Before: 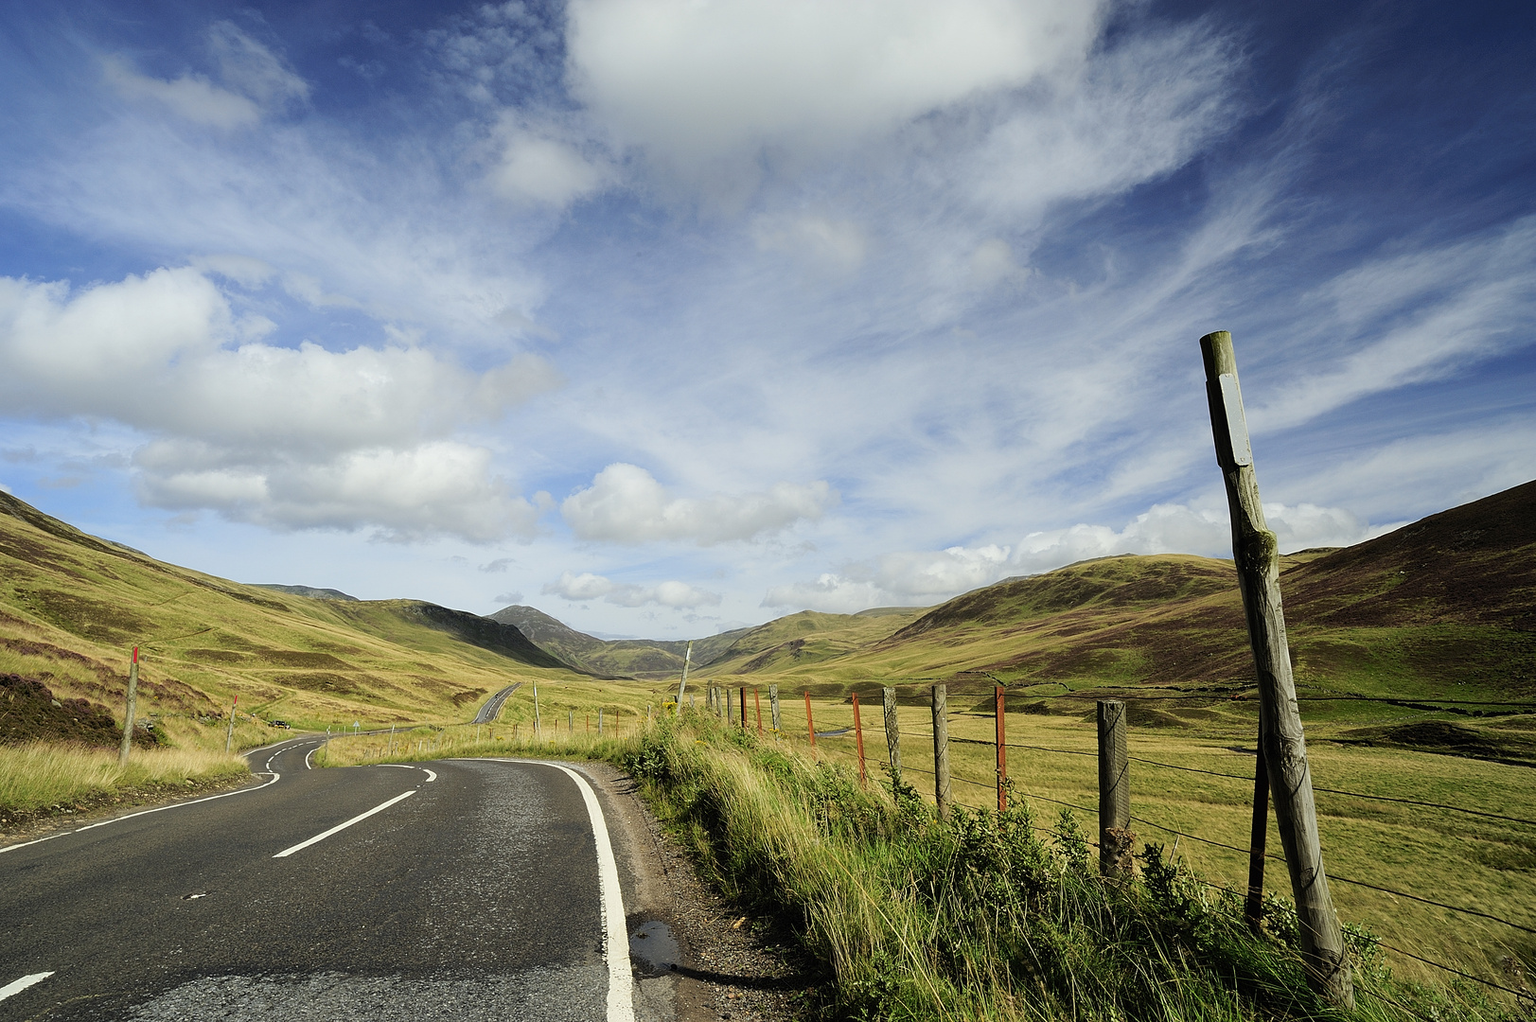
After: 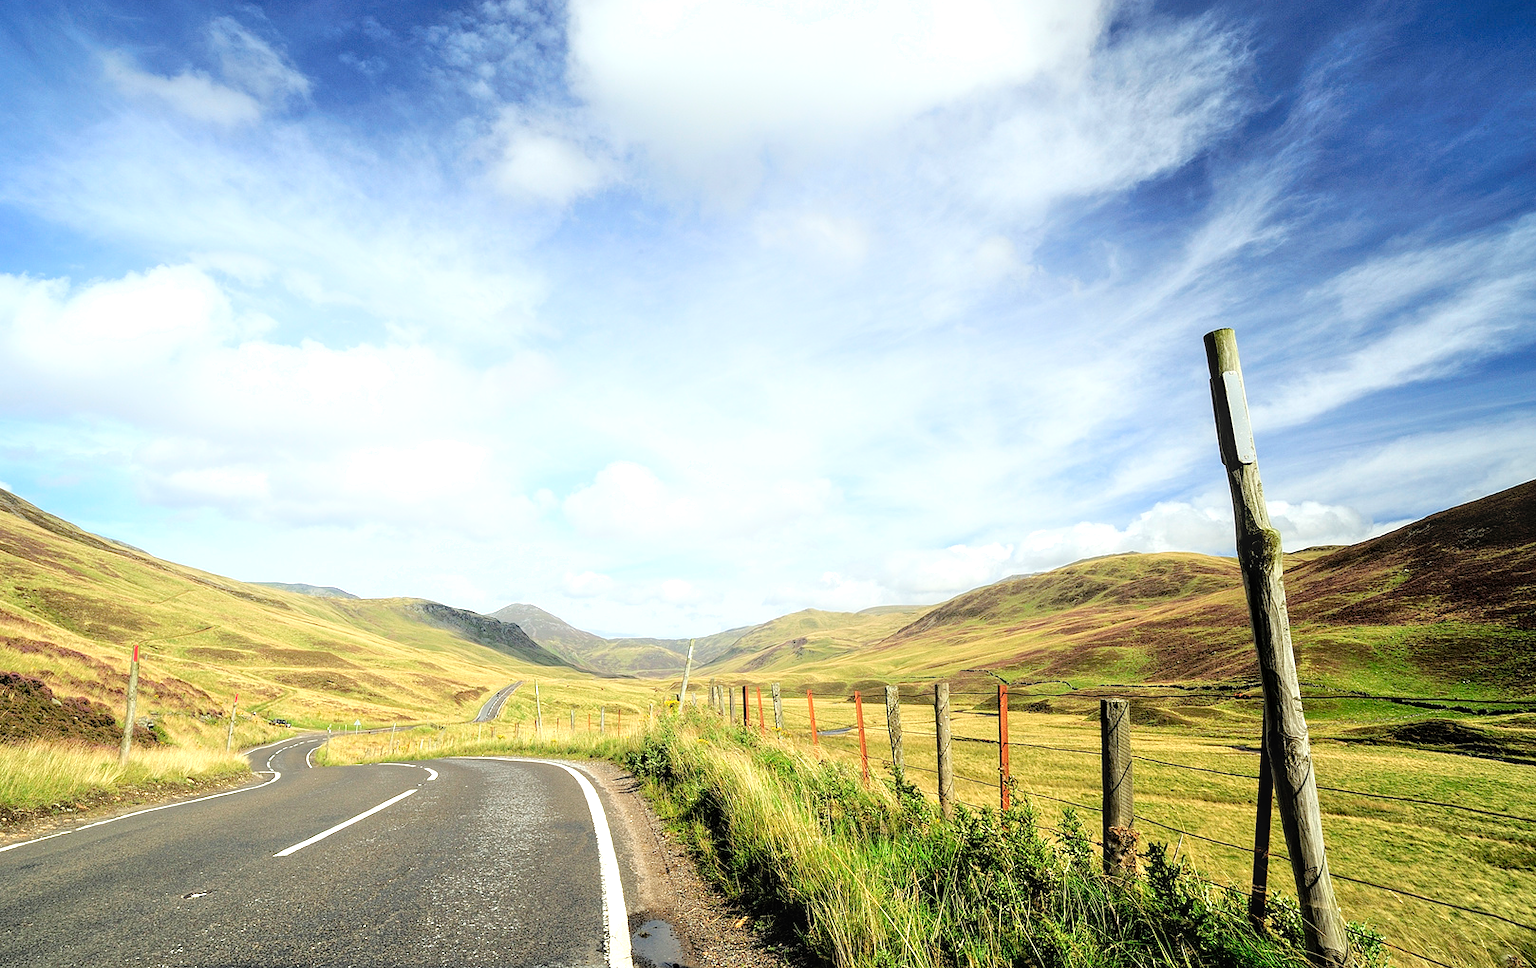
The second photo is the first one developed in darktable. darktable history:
local contrast: on, module defaults
tone equalizer: -7 EV 0.15 EV, -6 EV 0.6 EV, -5 EV 1.15 EV, -4 EV 1.33 EV, -3 EV 1.15 EV, -2 EV 0.6 EV, -1 EV 0.15 EV, mask exposure compensation -0.5 EV
crop: top 0.448%, right 0.264%, bottom 5.045%
shadows and highlights: shadows -40.15, highlights 62.88, soften with gaussian
exposure: exposure 0.6 EV, compensate highlight preservation false
